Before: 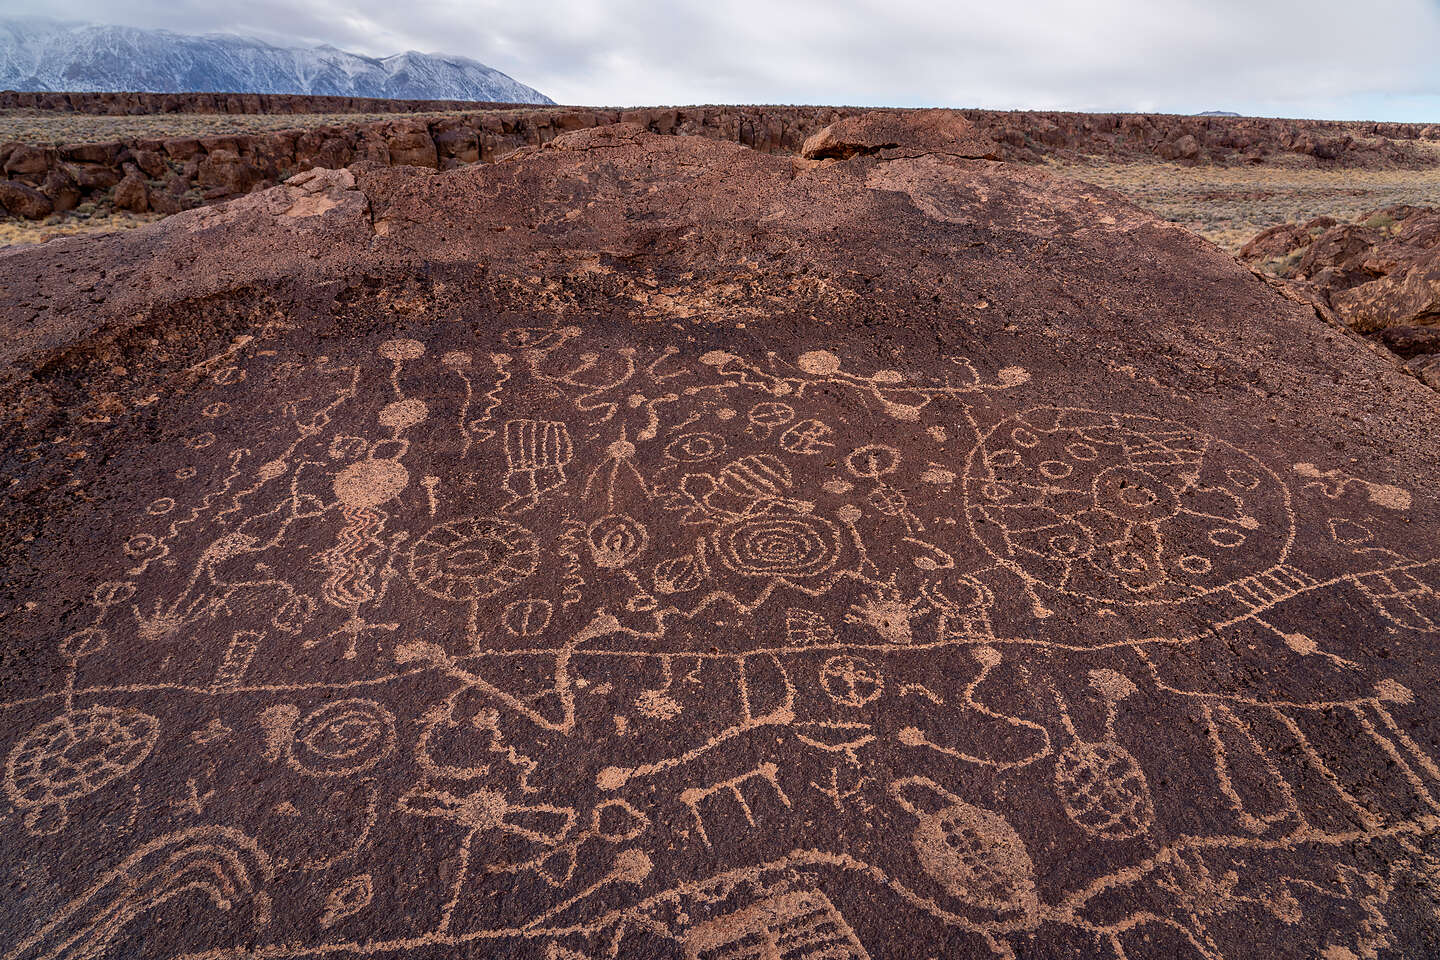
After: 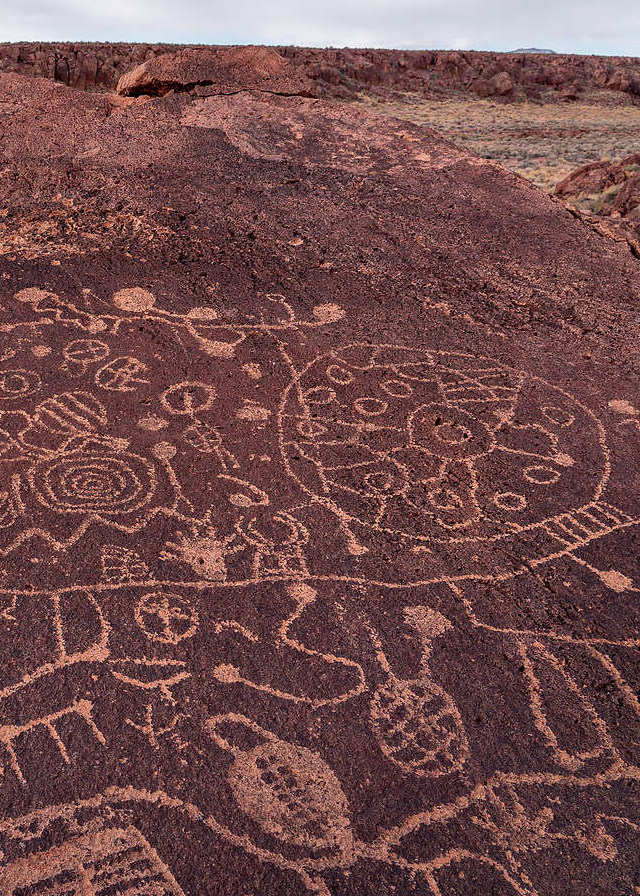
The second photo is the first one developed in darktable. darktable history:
crop: left 47.628%, top 6.643%, right 7.874%
color contrast: blue-yellow contrast 0.7
color balance rgb: perceptual saturation grading › global saturation 25%, global vibrance 20%
